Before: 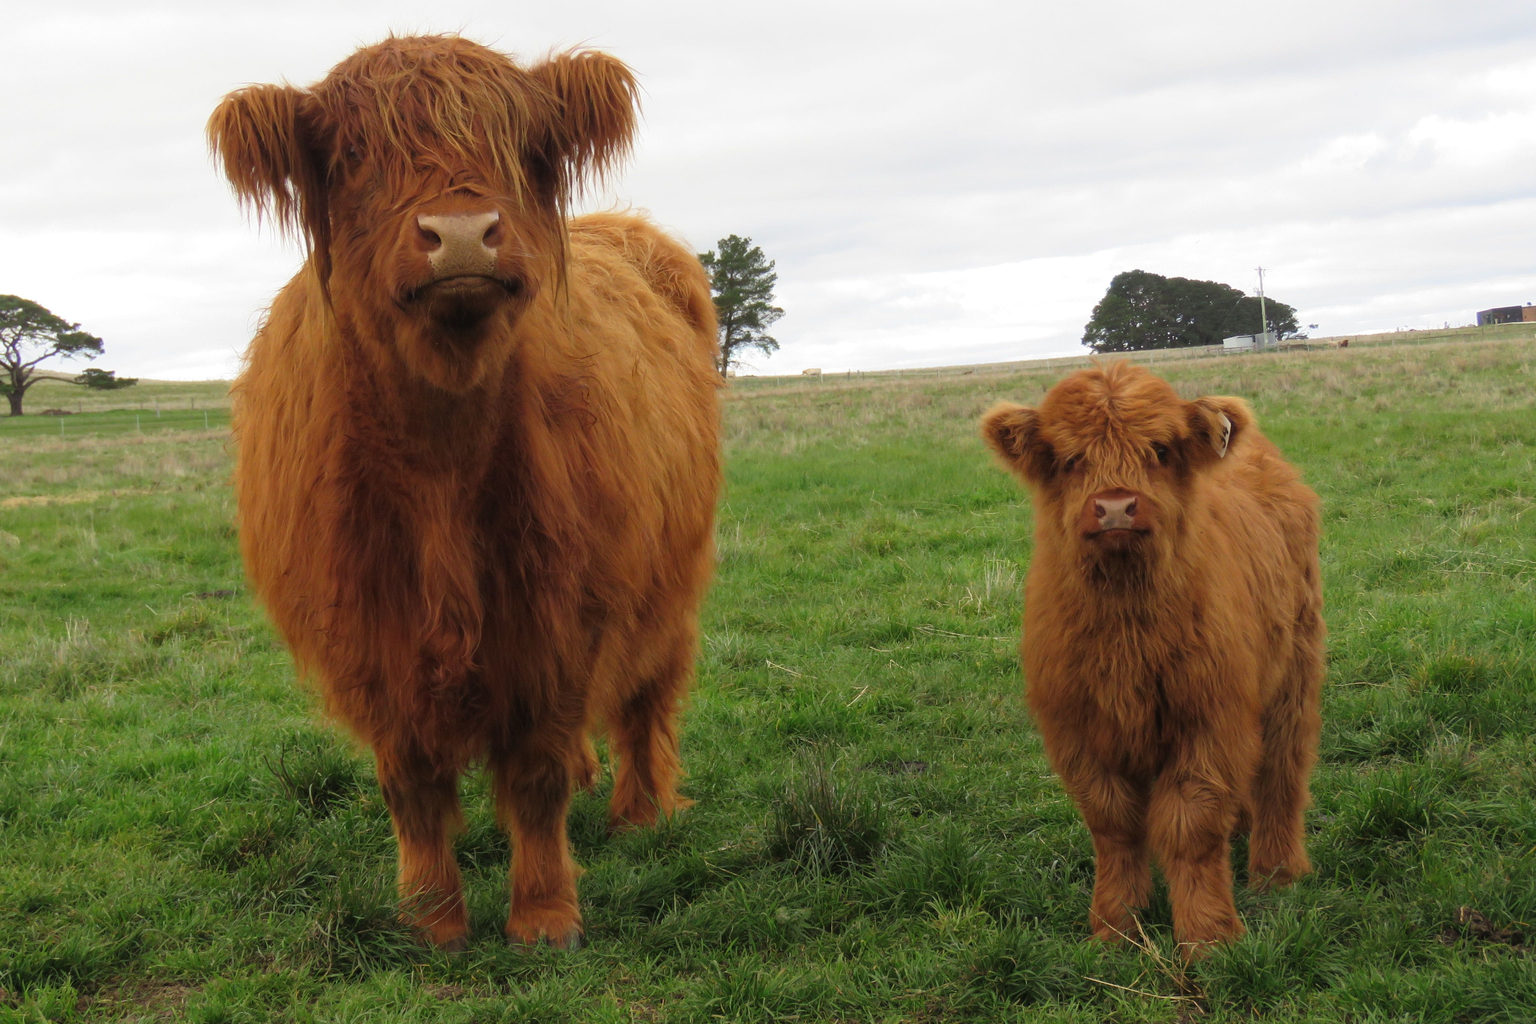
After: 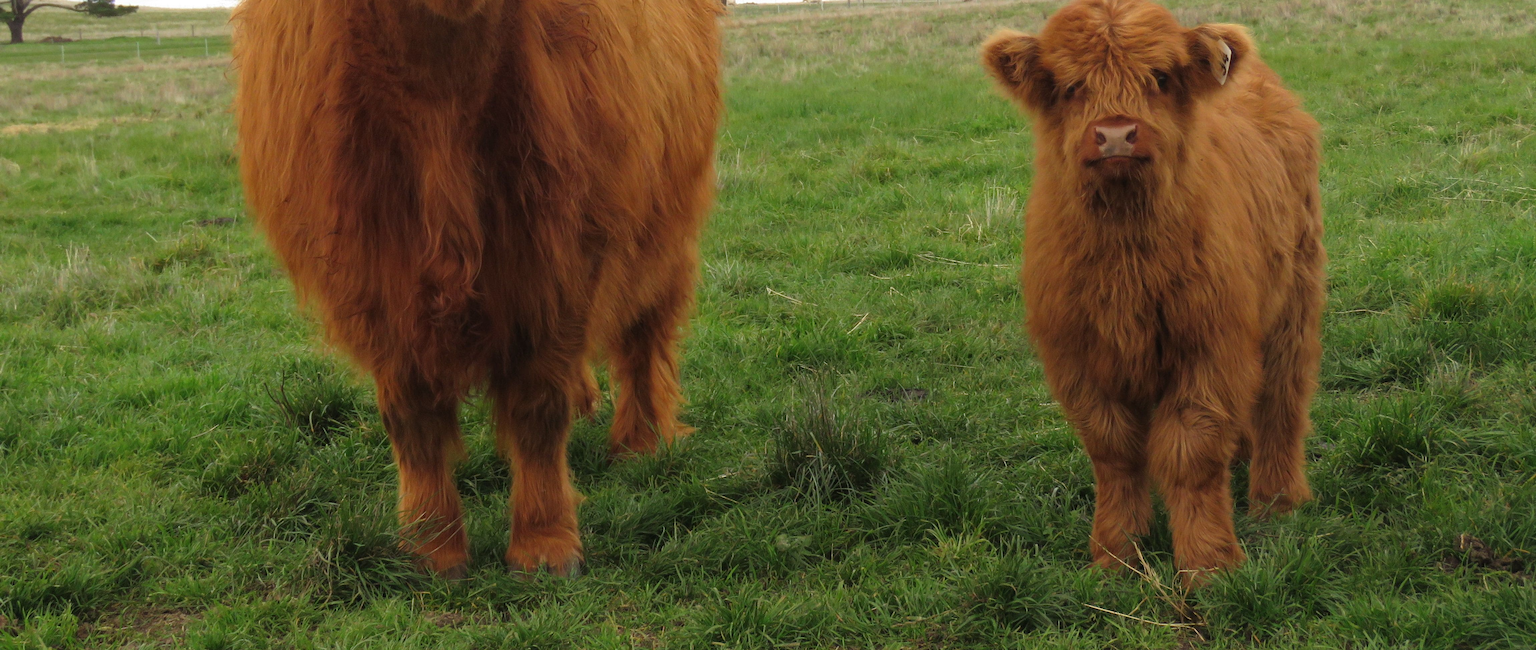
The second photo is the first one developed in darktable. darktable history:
crop and rotate: top 36.435%
tone equalizer: on, module defaults
shadows and highlights: shadows 0, highlights 40
